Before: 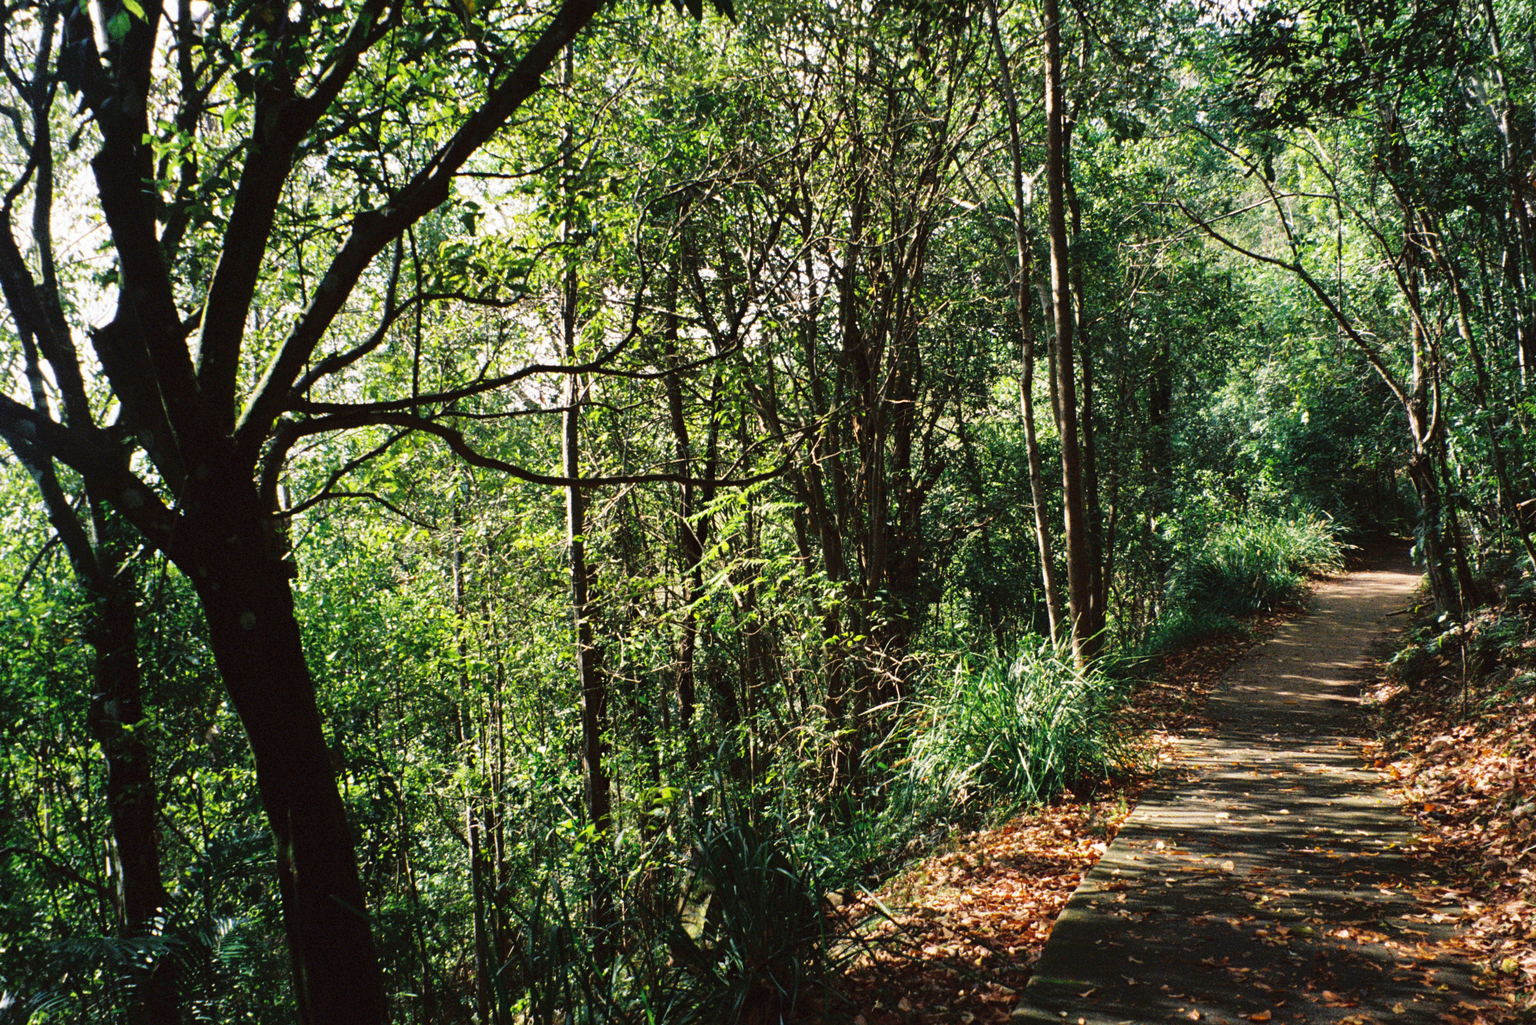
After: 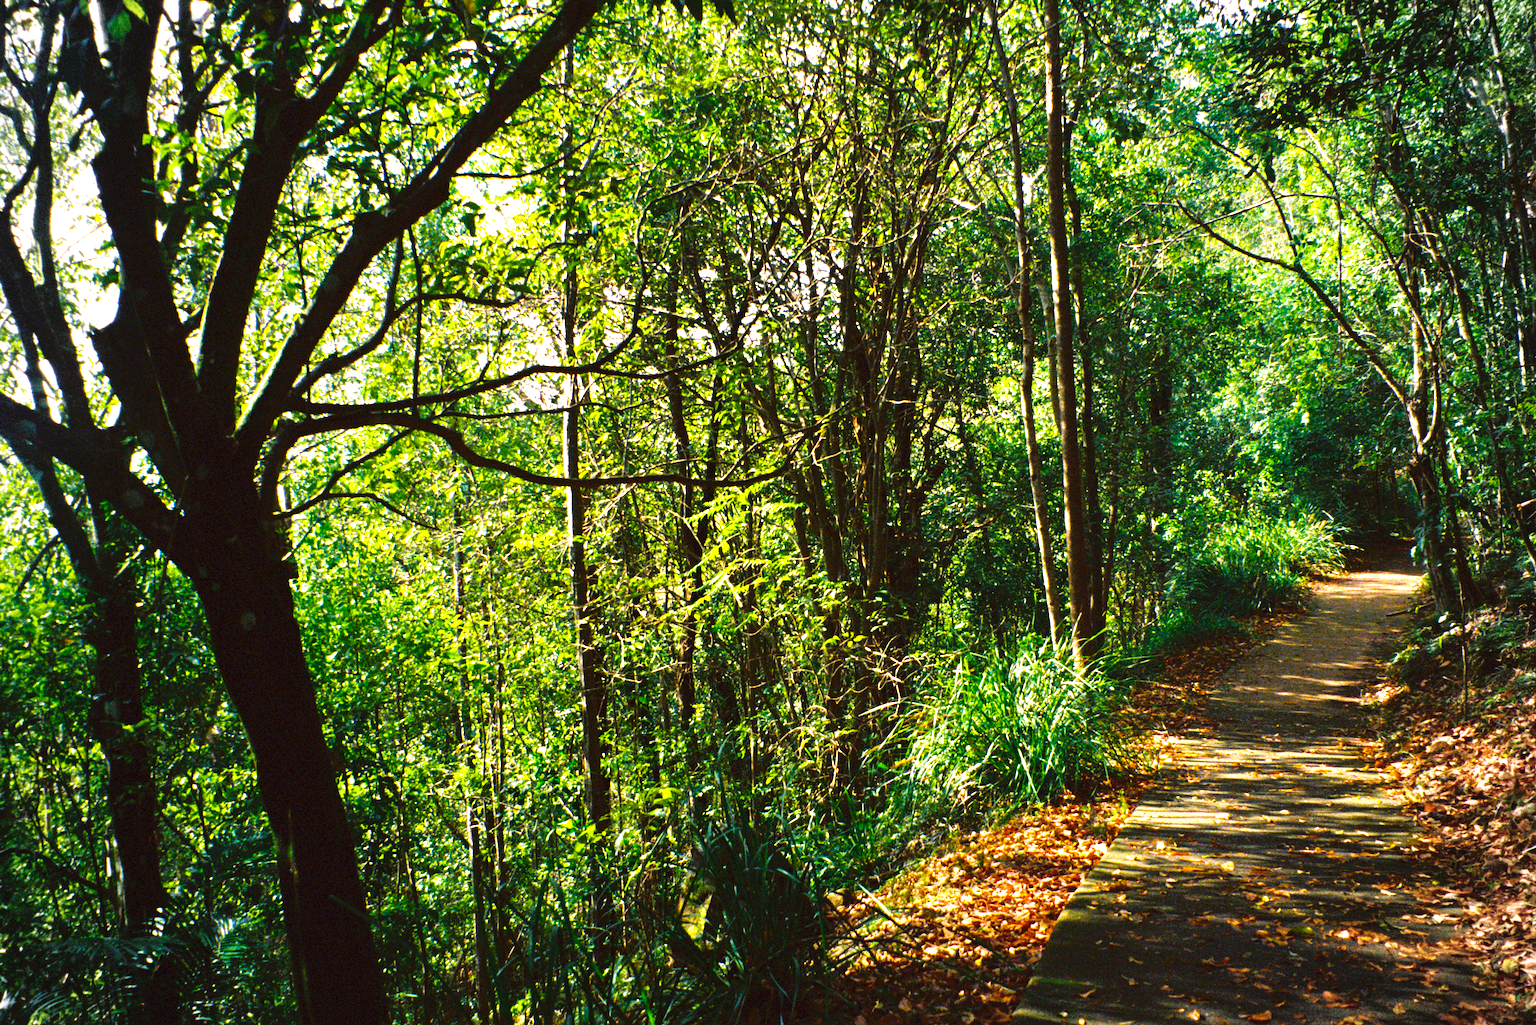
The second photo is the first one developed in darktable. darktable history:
vignetting: fall-off radius 63.6%
color balance rgb: linear chroma grading › global chroma 20%, perceptual saturation grading › global saturation 25%, perceptual brilliance grading › global brilliance 20%, global vibrance 20%
